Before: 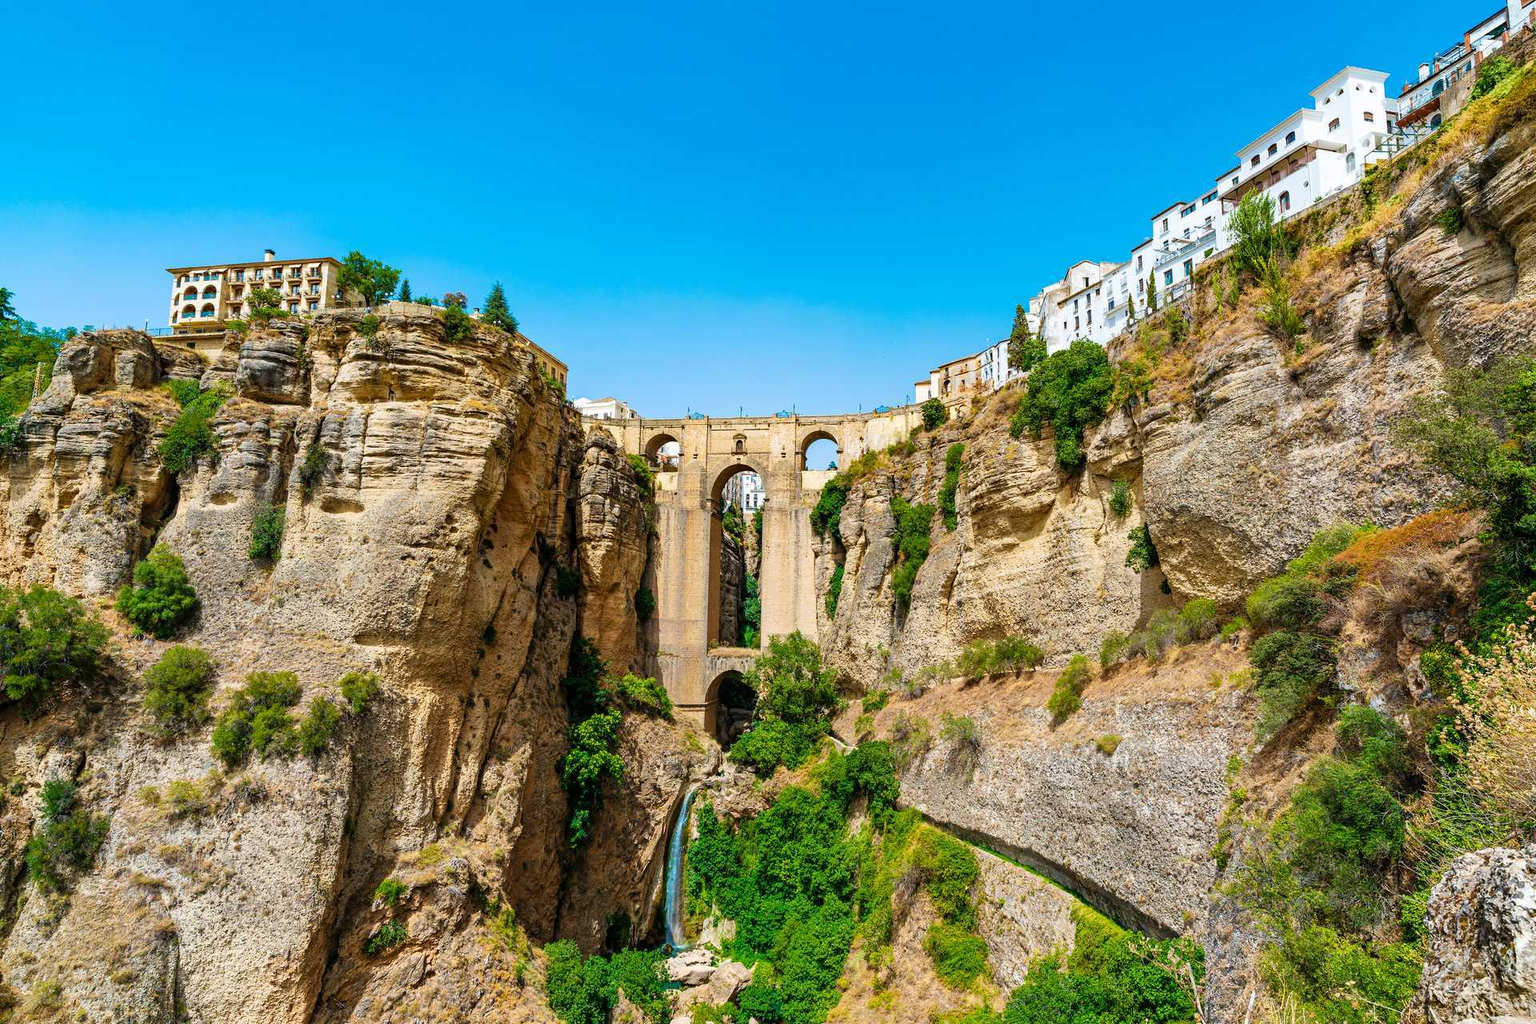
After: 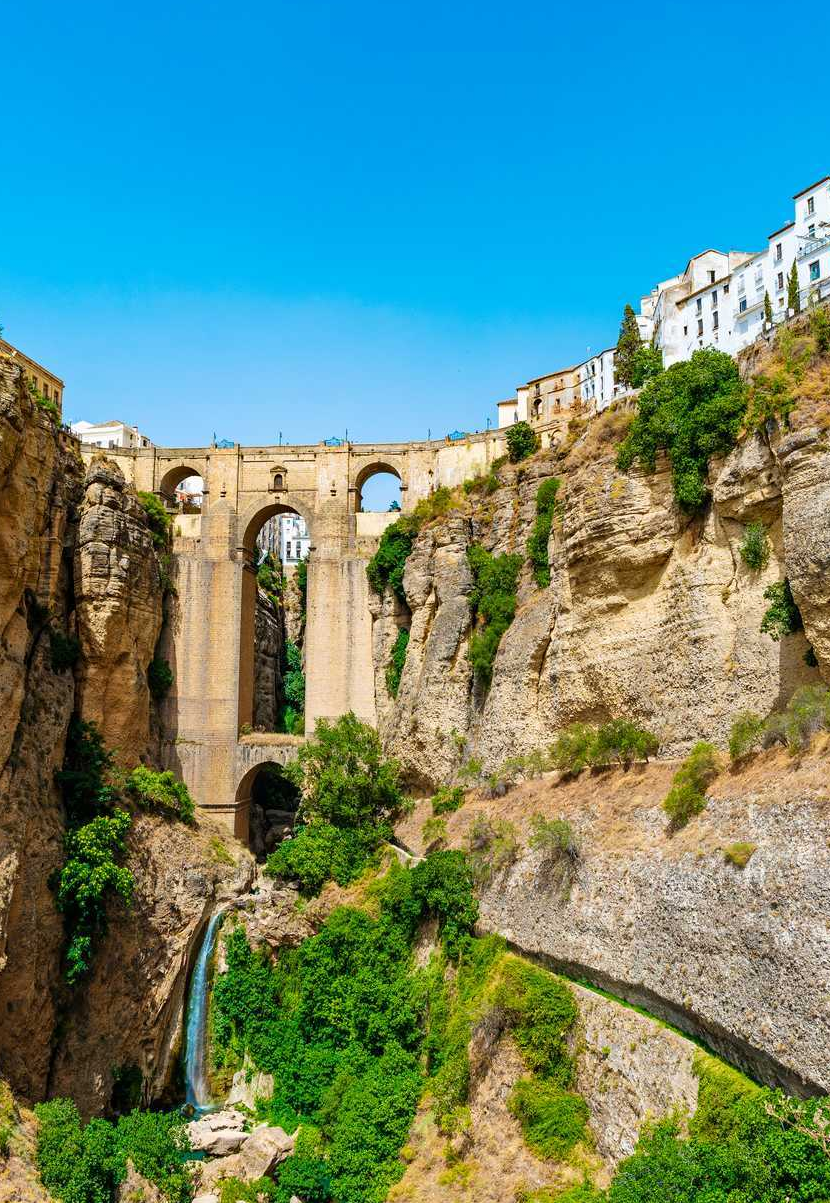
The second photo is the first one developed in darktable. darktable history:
crop: left 33.666%, top 6.008%, right 23.1%
